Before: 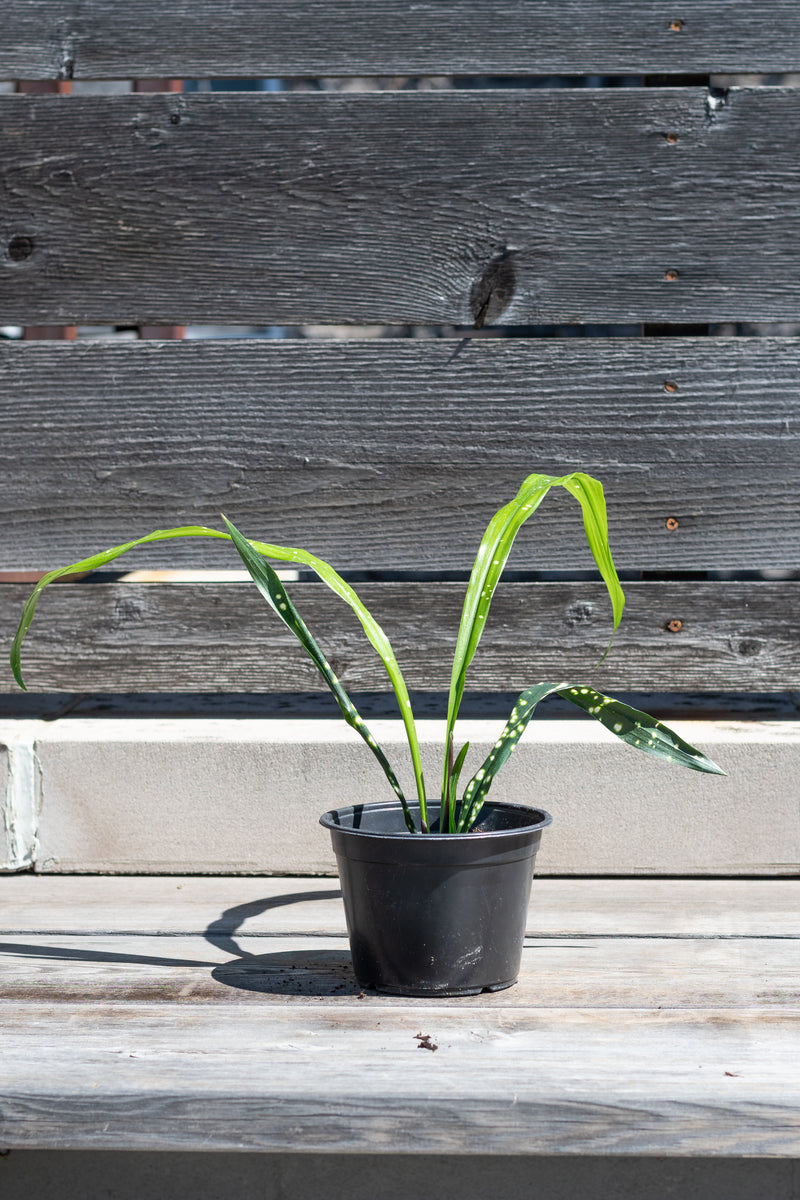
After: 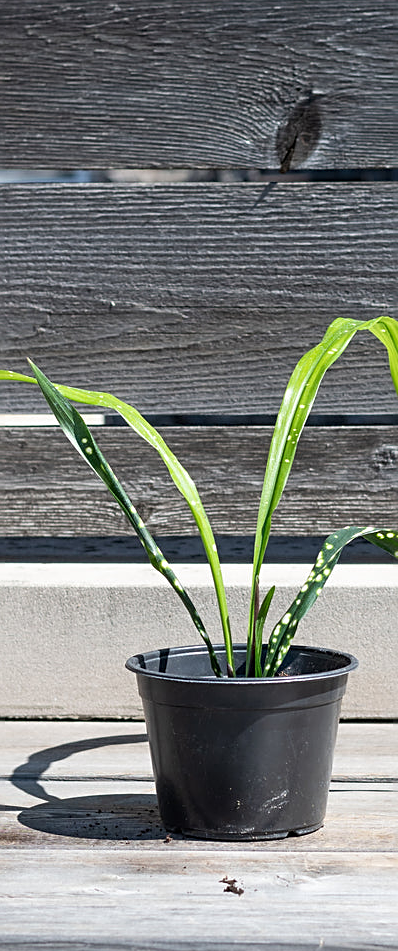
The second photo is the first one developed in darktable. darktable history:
sharpen: on, module defaults
crop and rotate: angle 0.015°, left 24.241%, top 13.03%, right 25.939%, bottom 7.642%
